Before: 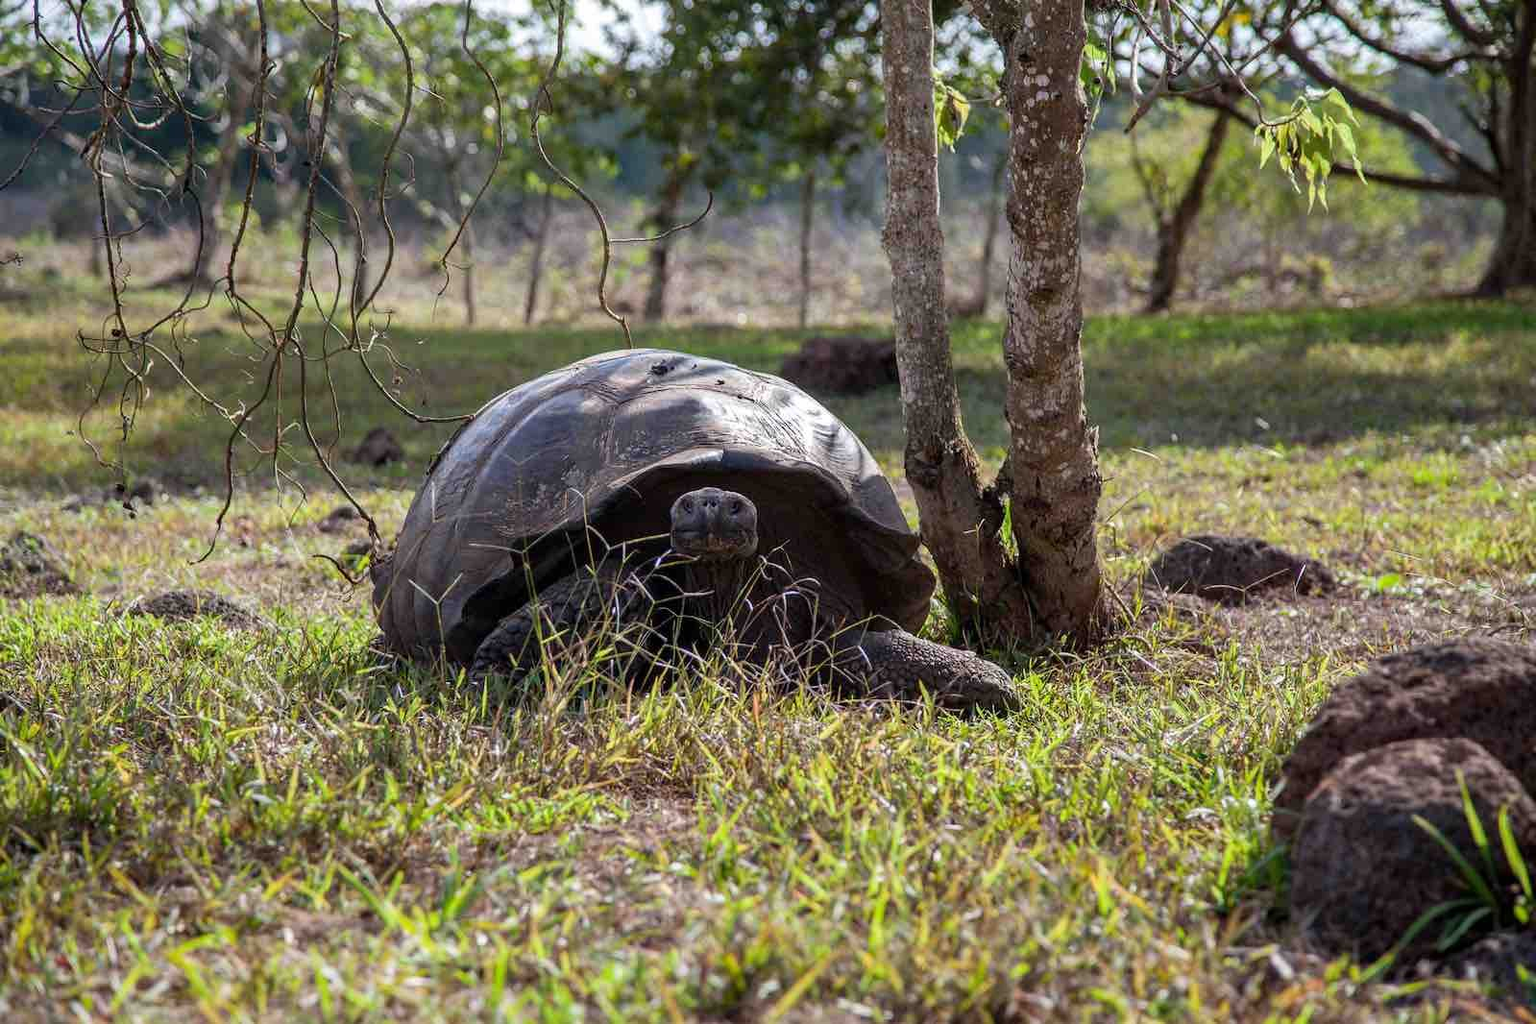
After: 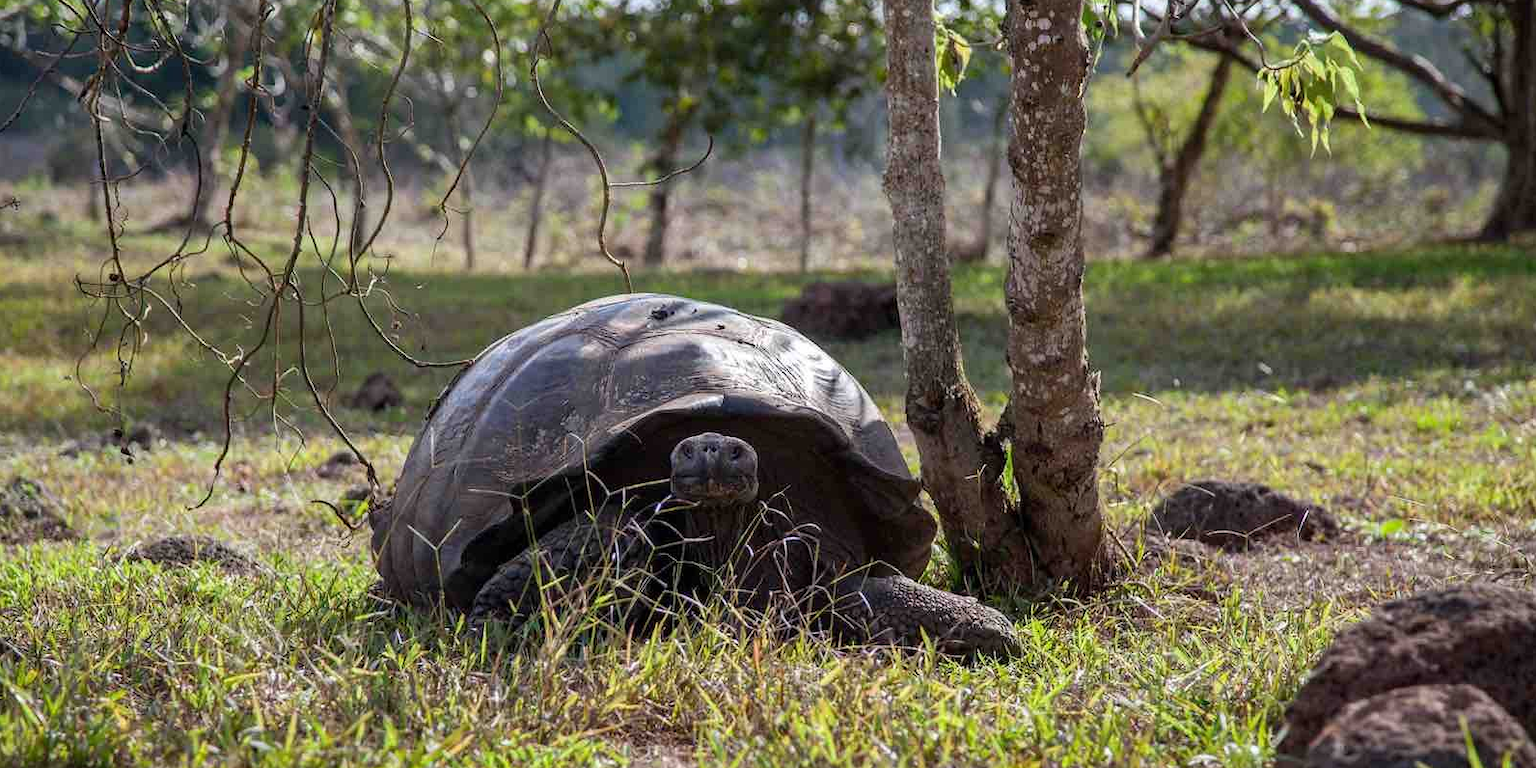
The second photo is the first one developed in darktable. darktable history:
crop: left 0.227%, top 5.549%, bottom 19.727%
